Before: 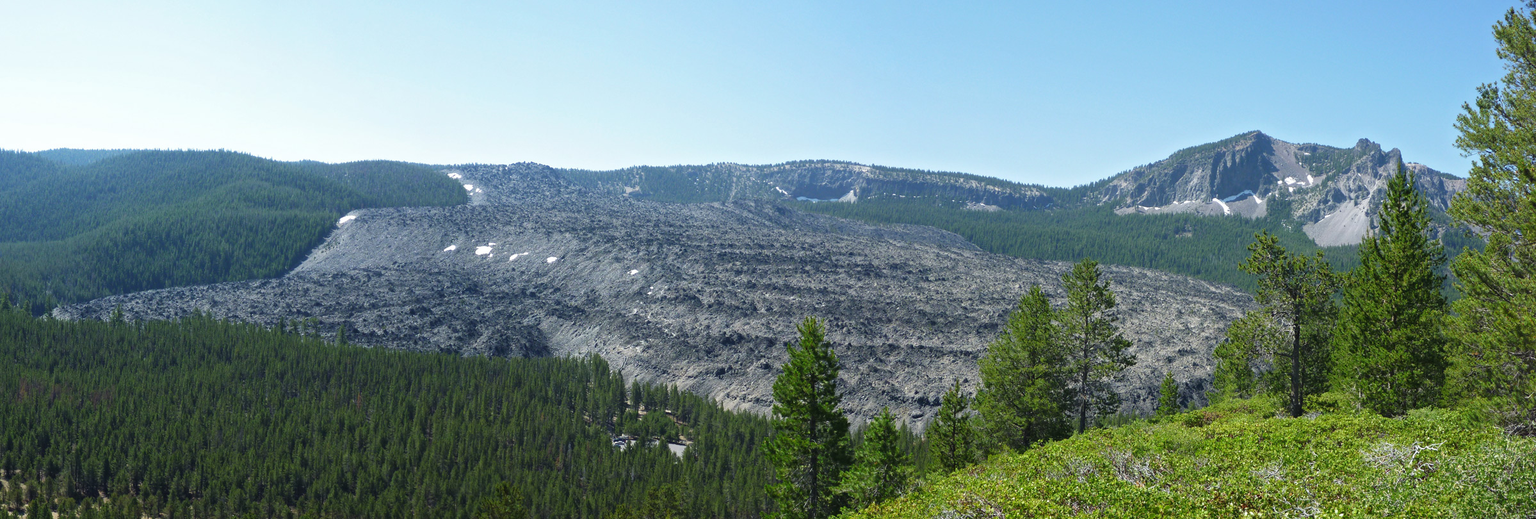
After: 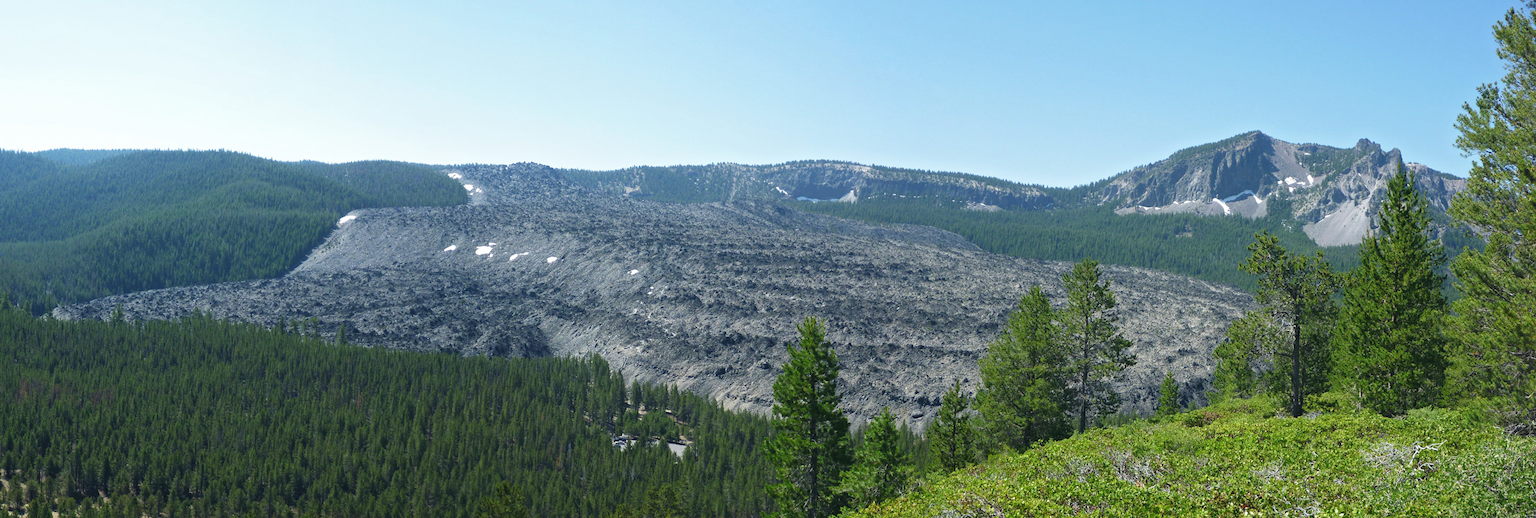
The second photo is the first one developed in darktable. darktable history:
color balance: mode lift, gamma, gain (sRGB), lift [1, 1, 1.022, 1.026]
exposure: compensate exposure bias true, compensate highlight preservation false
